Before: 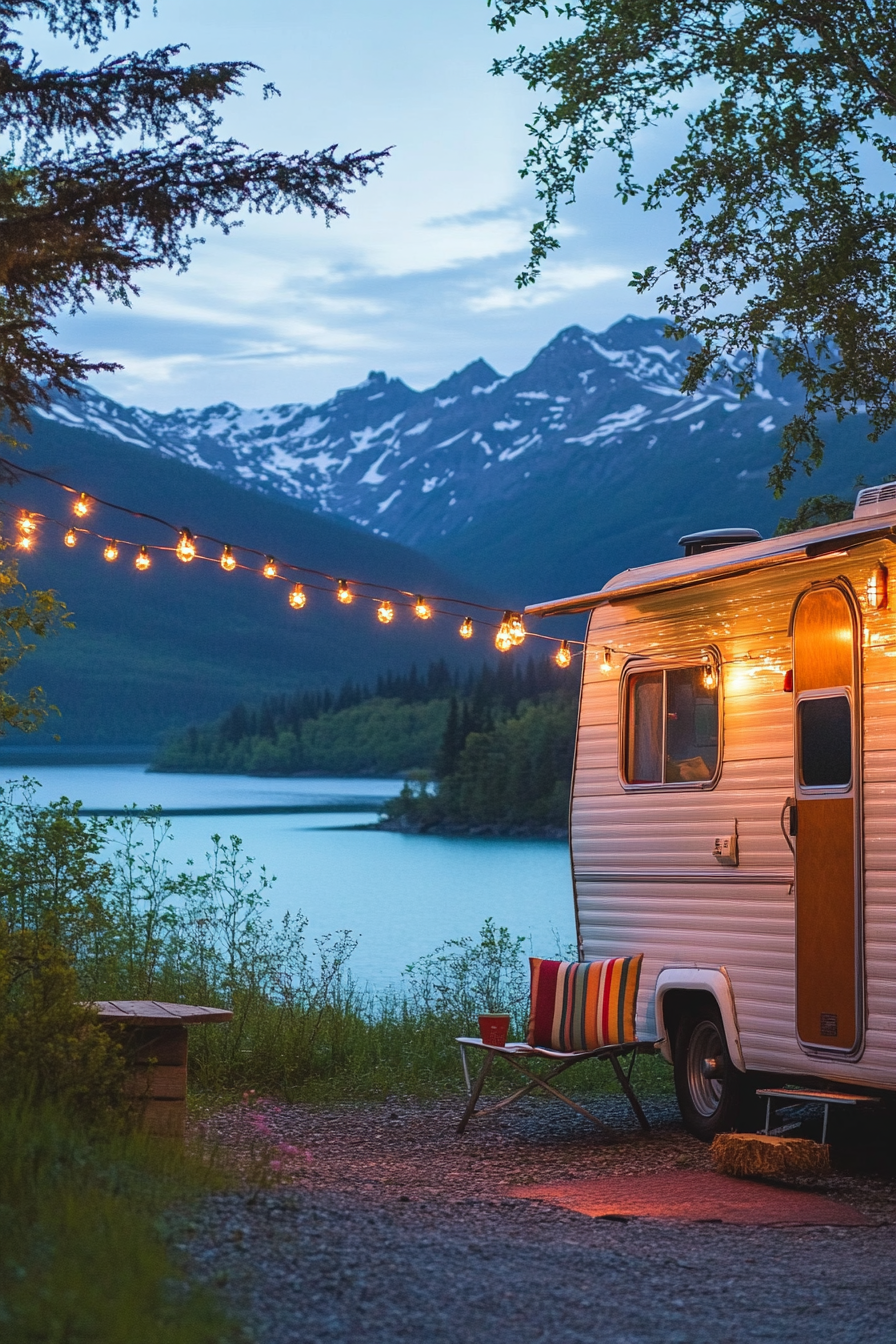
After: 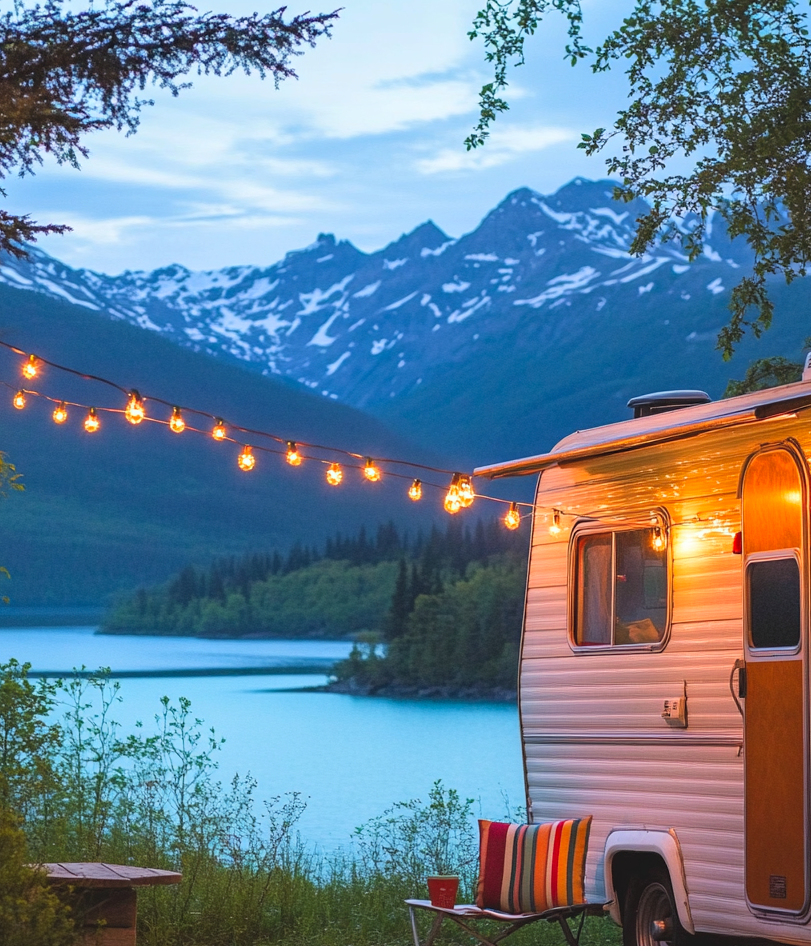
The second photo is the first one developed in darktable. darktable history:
levels: black 0.024%, gray 59.38%, levels [0.016, 0.5, 0.996]
crop: left 5.749%, top 10.289%, right 3.735%, bottom 19.29%
contrast brightness saturation: brightness 0.09, saturation 0.194
